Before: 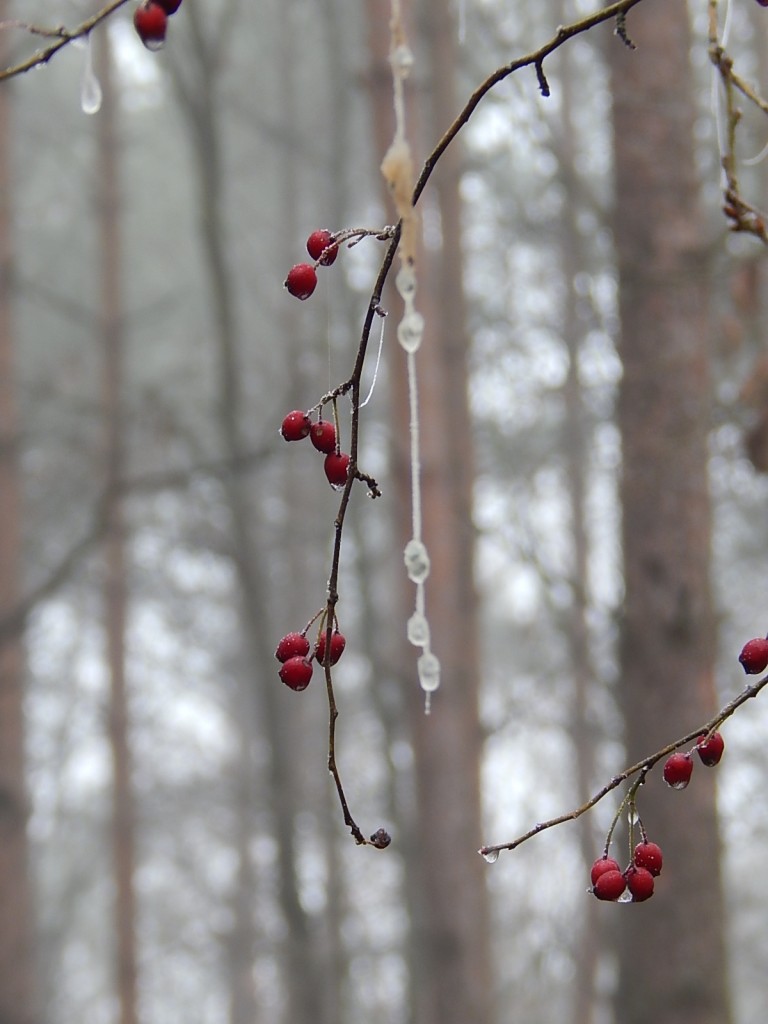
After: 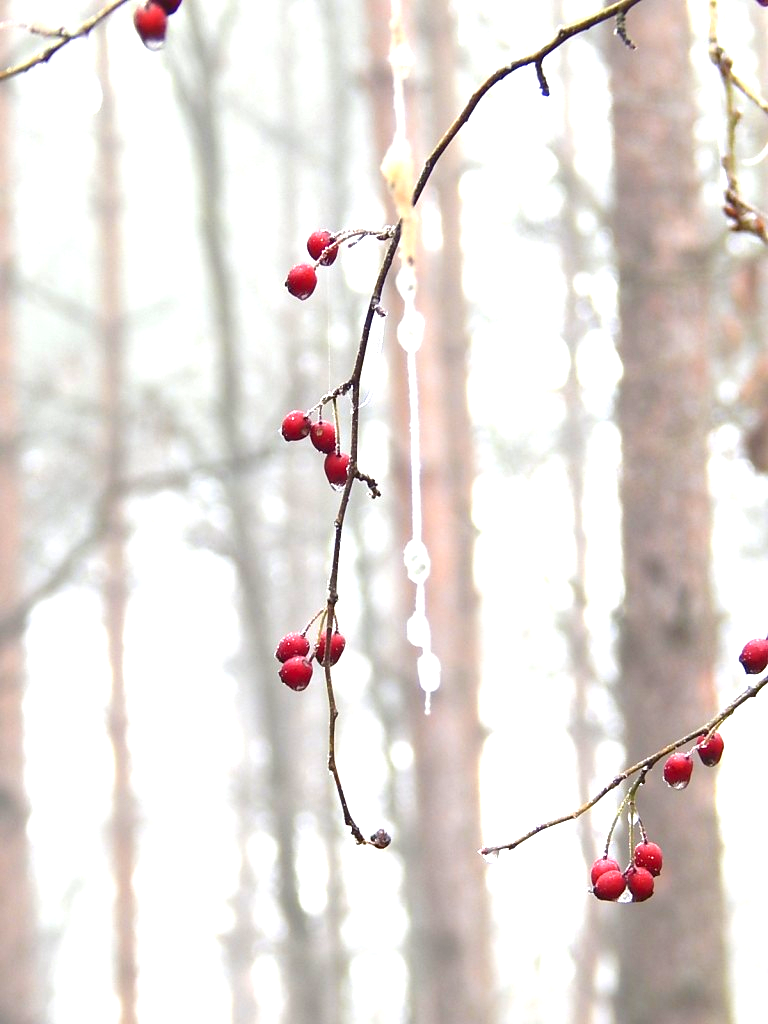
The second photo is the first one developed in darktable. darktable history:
exposure: black level correction 0.001, exposure 1.826 EV, compensate highlight preservation false
tone equalizer: edges refinement/feathering 500, mask exposure compensation -1.57 EV, preserve details no
